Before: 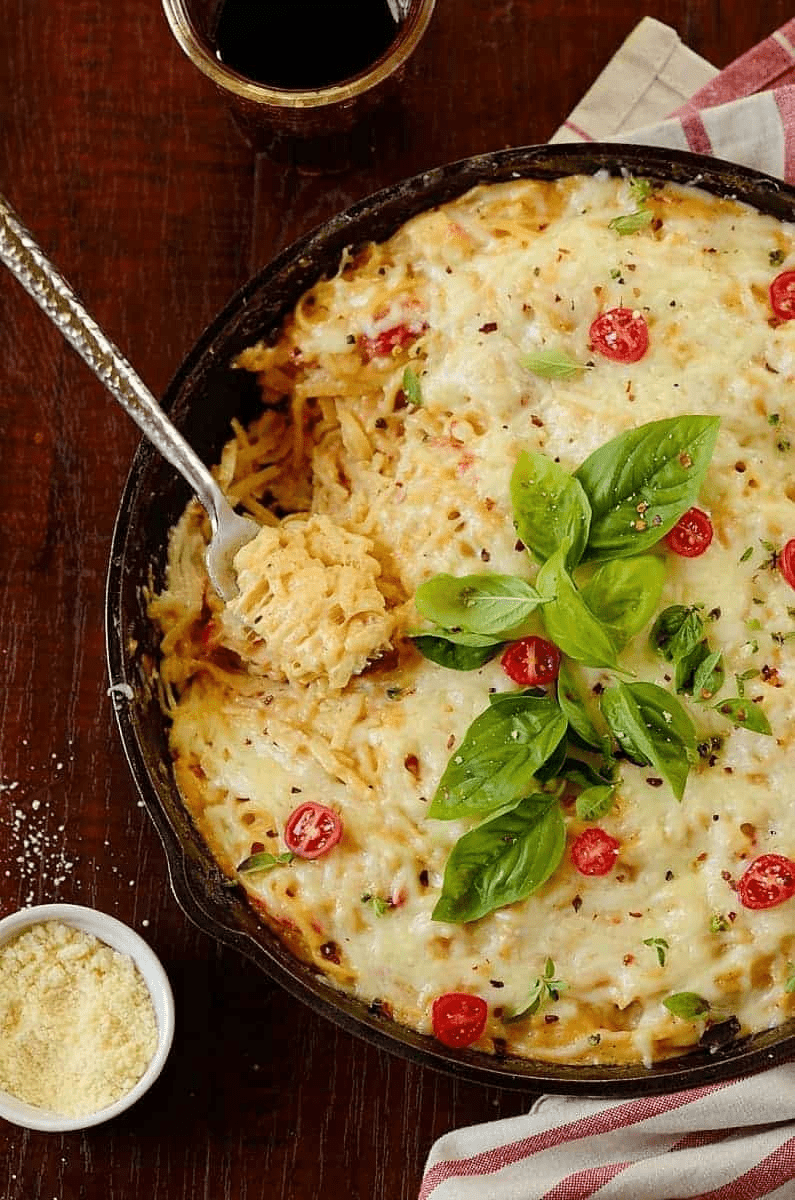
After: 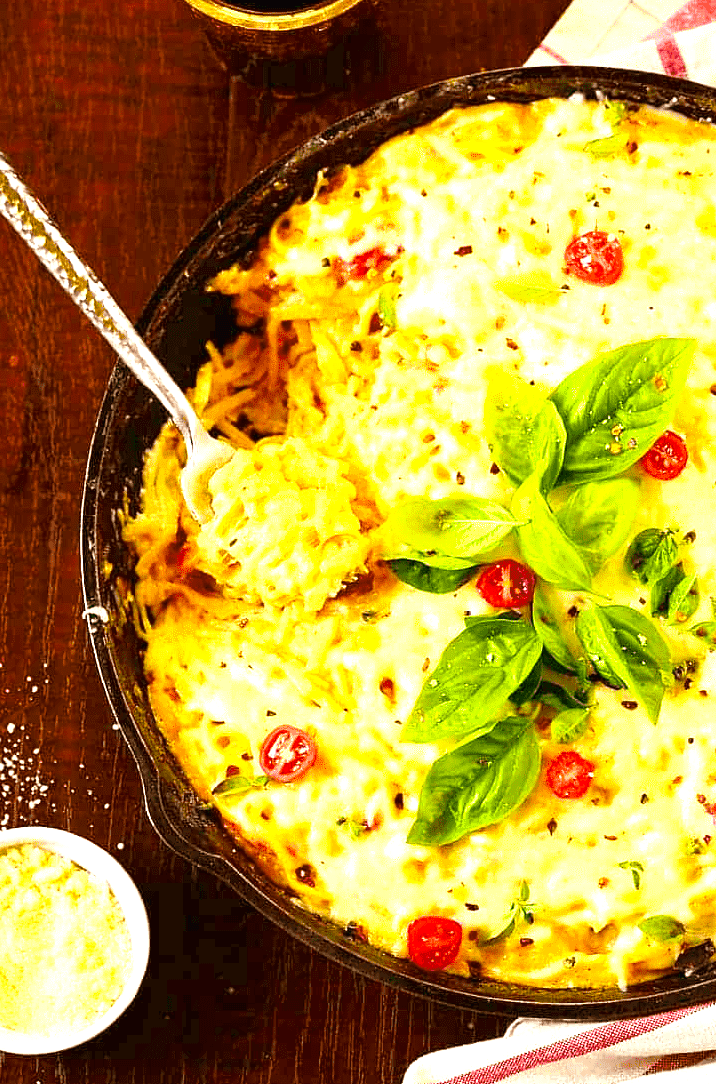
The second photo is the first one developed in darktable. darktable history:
crop: left 3.261%, top 6.425%, right 6.614%, bottom 3.191%
exposure: black level correction 0, exposure 1.504 EV, compensate highlight preservation false
color balance rgb: shadows lift › luminance -4.887%, shadows lift › chroma 1.187%, shadows lift › hue 218.87°, perceptual saturation grading › global saturation 20.297%, perceptual saturation grading › highlights -19.901%, perceptual saturation grading › shadows 29.498%, global vibrance 59.173%
